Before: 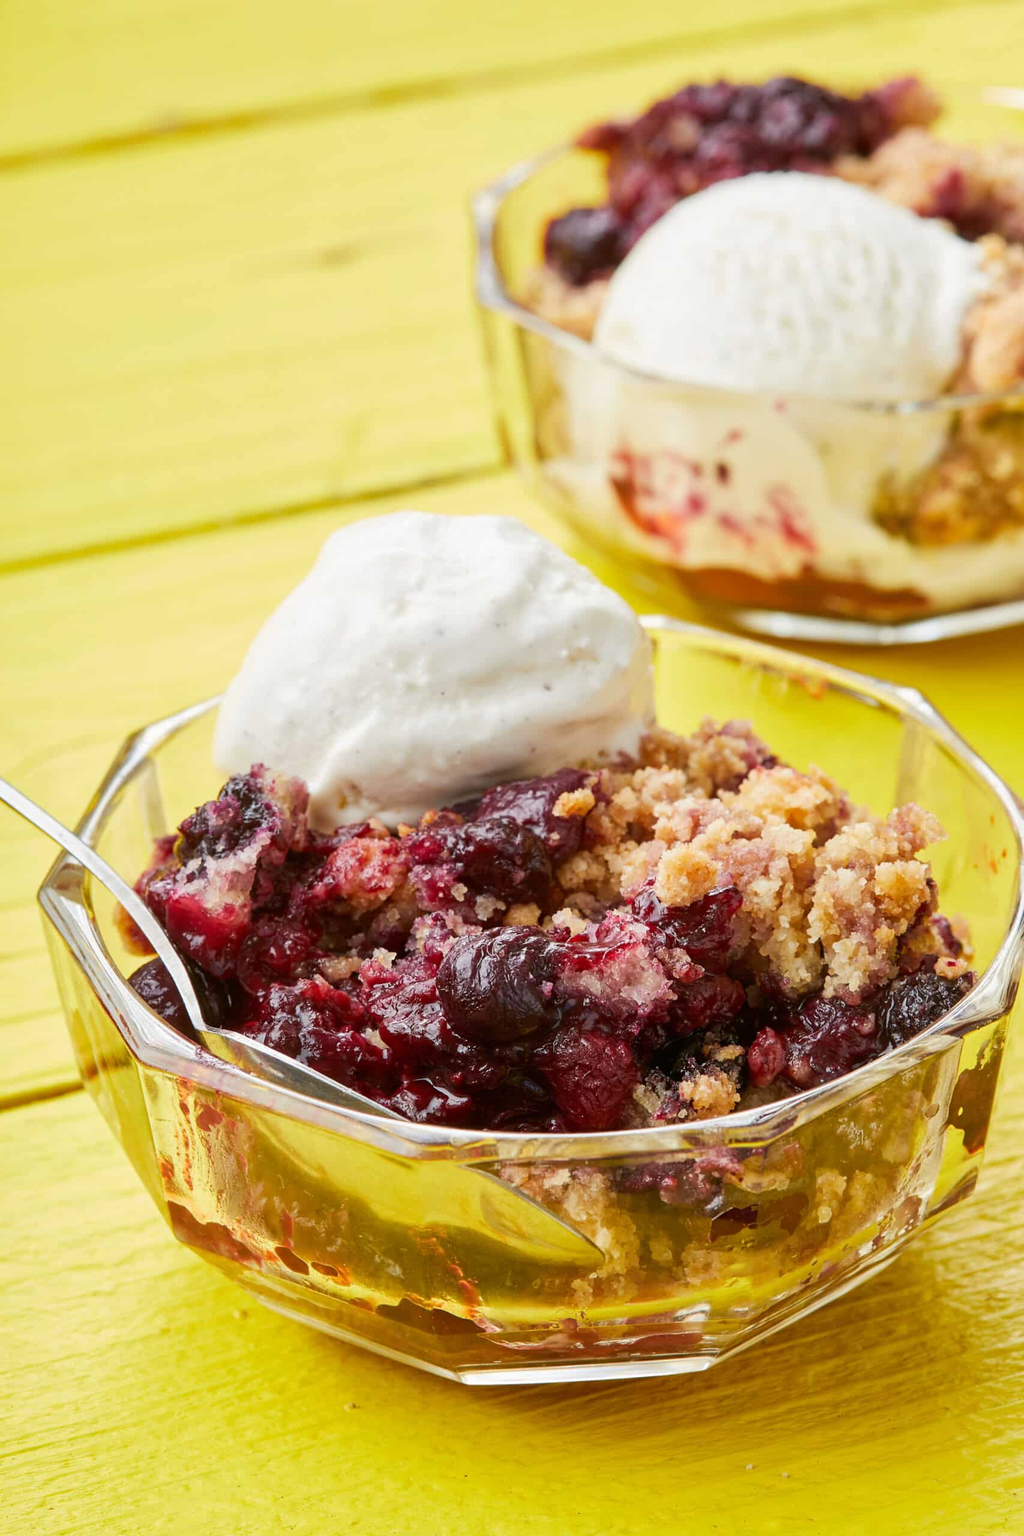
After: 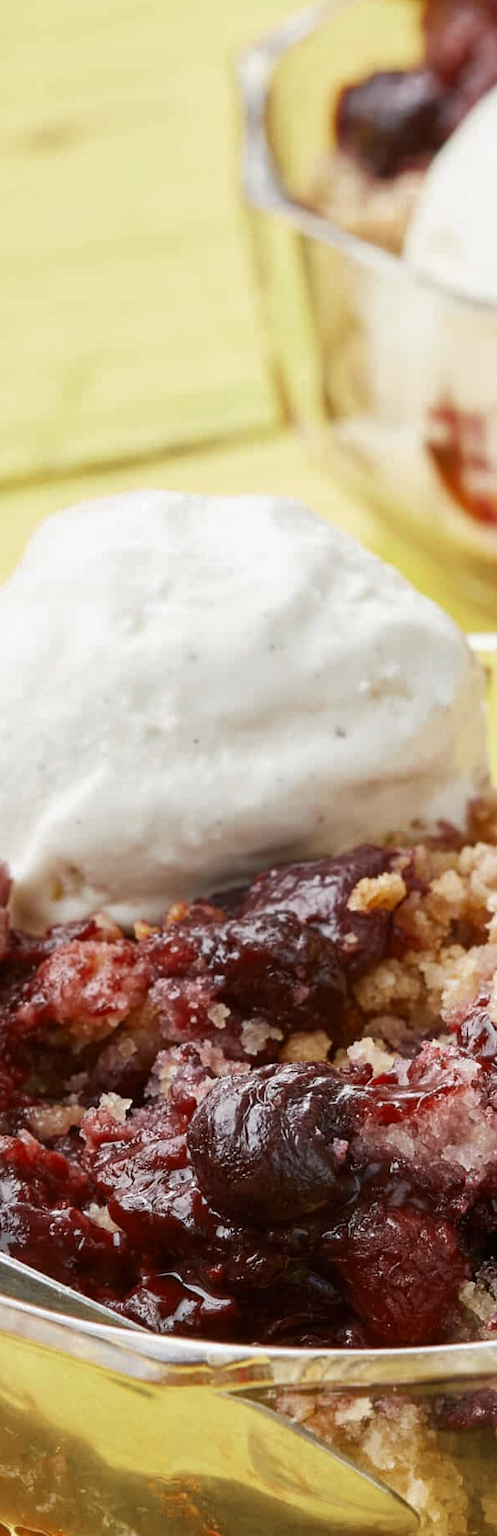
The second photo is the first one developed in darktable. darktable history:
crop and rotate: left 29.476%, top 10.214%, right 35.32%, bottom 17.333%
color zones: curves: ch0 [(0, 0.5) (0.125, 0.4) (0.25, 0.5) (0.375, 0.4) (0.5, 0.4) (0.625, 0.6) (0.75, 0.6) (0.875, 0.5)]; ch1 [(0, 0.35) (0.125, 0.45) (0.25, 0.35) (0.375, 0.35) (0.5, 0.35) (0.625, 0.35) (0.75, 0.45) (0.875, 0.35)]; ch2 [(0, 0.6) (0.125, 0.5) (0.25, 0.5) (0.375, 0.6) (0.5, 0.6) (0.625, 0.5) (0.75, 0.5) (0.875, 0.5)]
